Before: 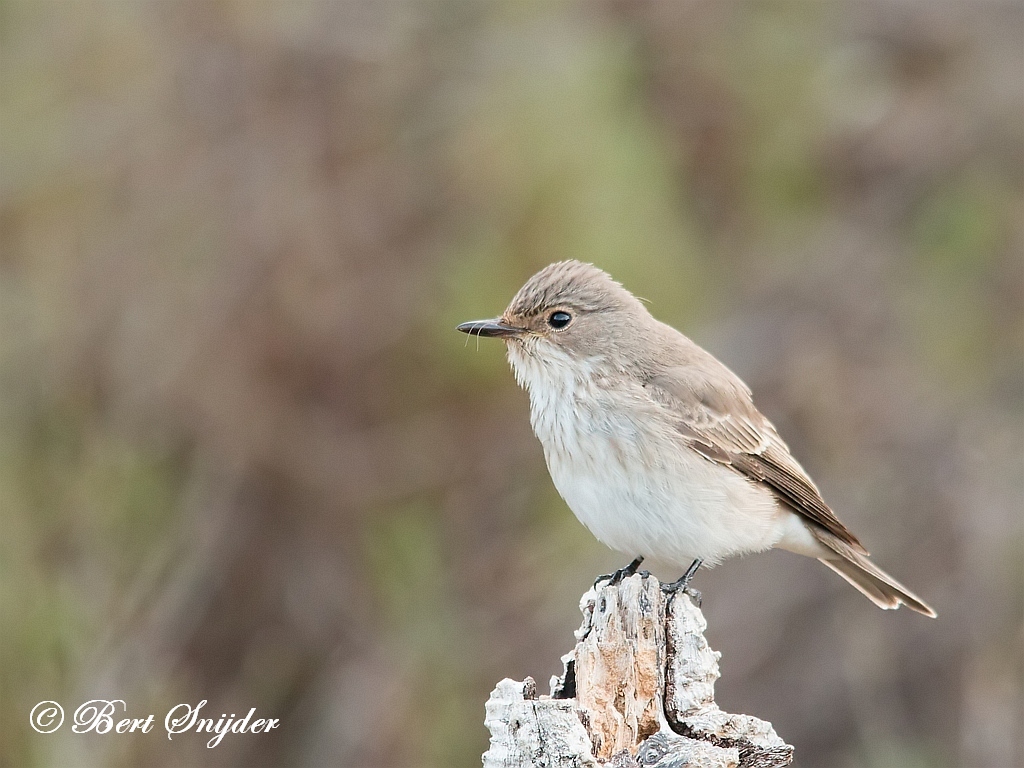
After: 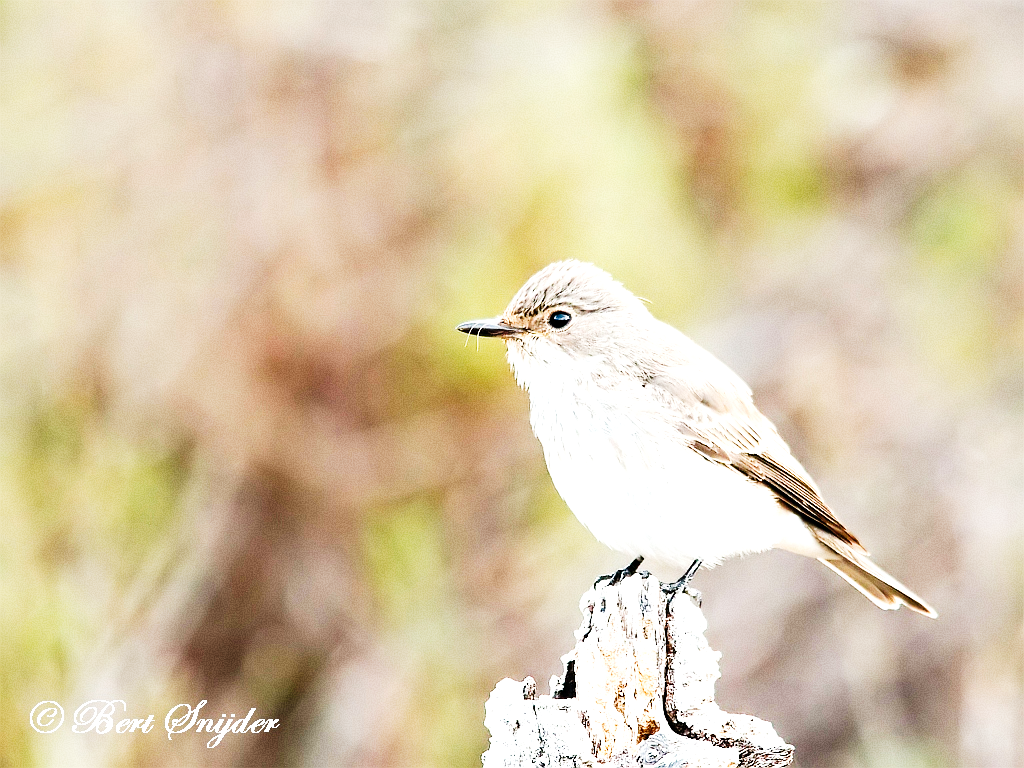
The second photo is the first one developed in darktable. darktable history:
exposure: black level correction 0.009, compensate exposure bias true, compensate highlight preservation false
shadows and highlights: radius 44.88, white point adjustment 6.67, compress 79.7%, soften with gaussian
tone curve: curves: ch0 [(0, 0) (0.16, 0.055) (0.506, 0.762) (1, 1.024)], preserve colors none
